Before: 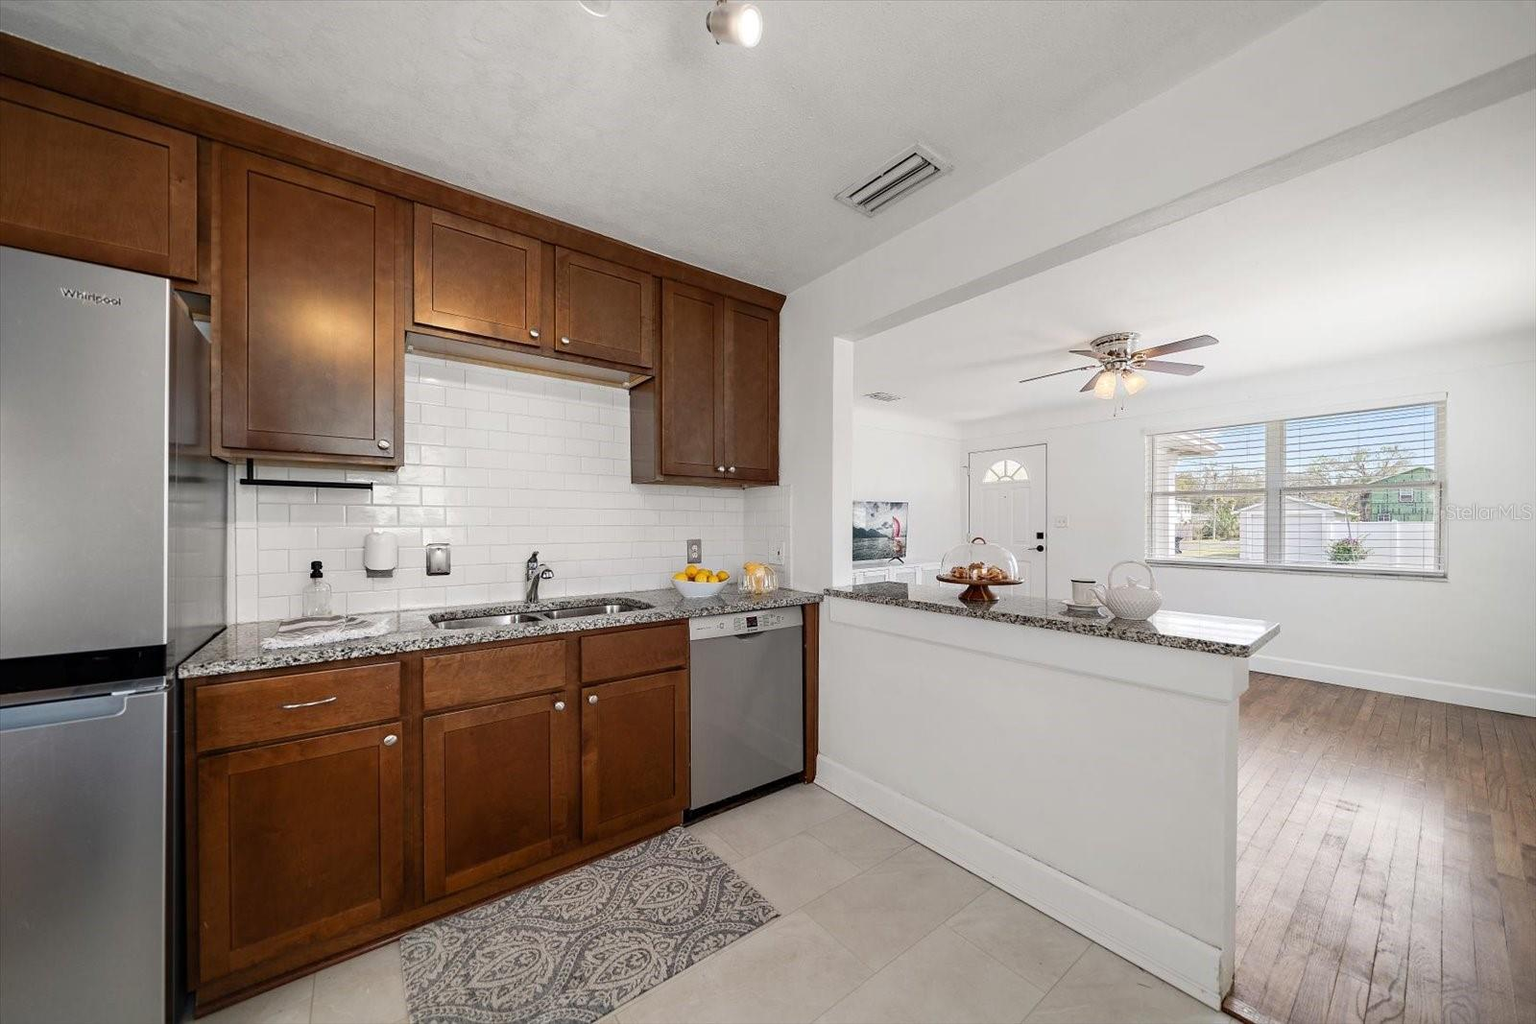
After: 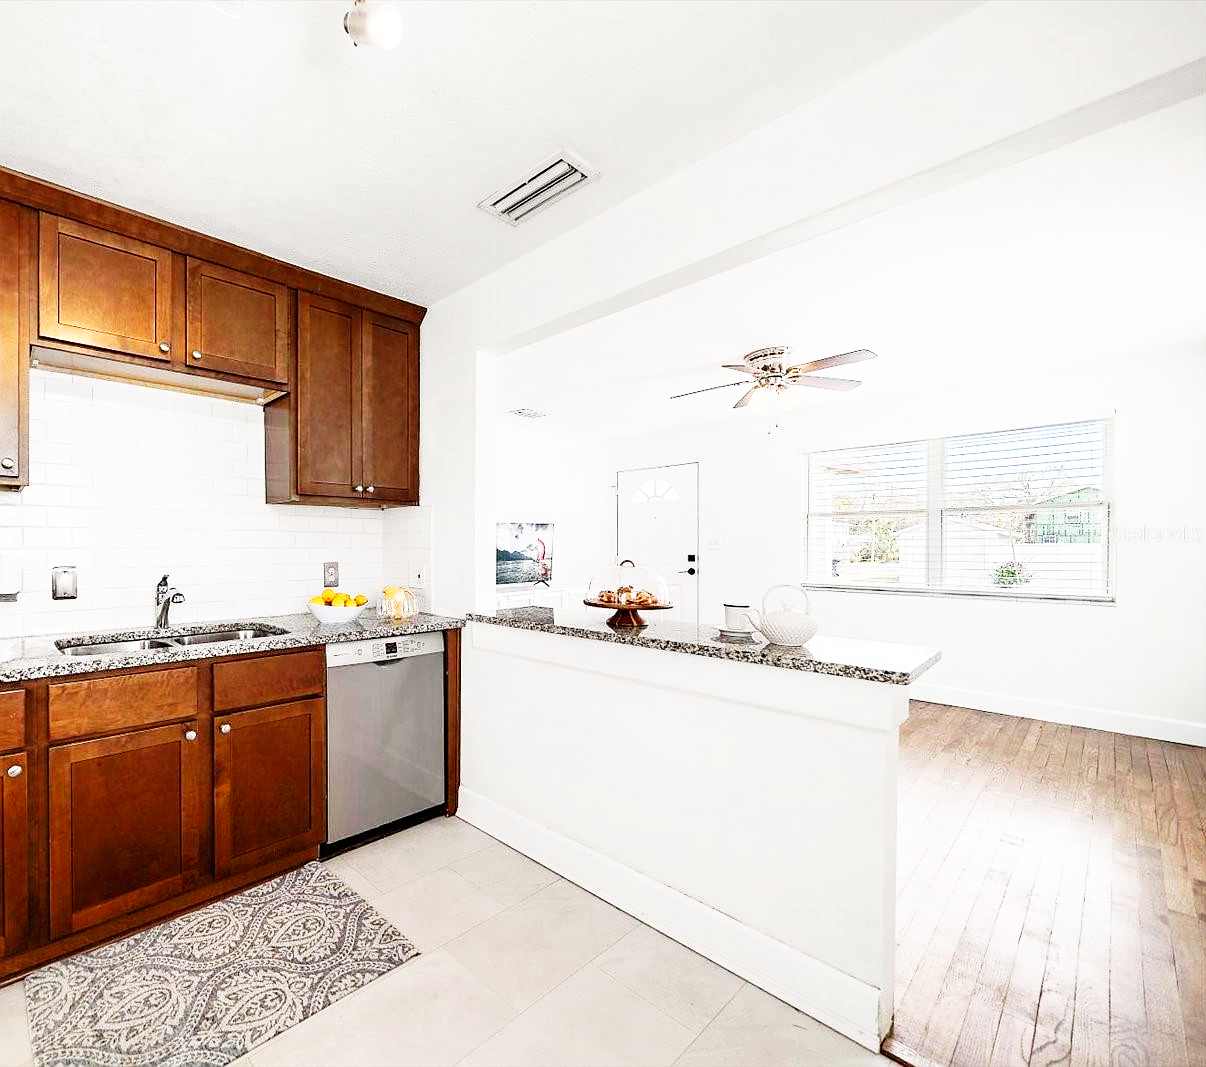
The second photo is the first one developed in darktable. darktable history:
haze removal: strength 0.02, distance 0.25, compatibility mode true, adaptive false
sharpen: radius 0.969, amount 0.604
crop and rotate: left 24.6%
base curve: curves: ch0 [(0, 0) (0.007, 0.004) (0.027, 0.03) (0.046, 0.07) (0.207, 0.54) (0.442, 0.872) (0.673, 0.972) (1, 1)], preserve colors none
